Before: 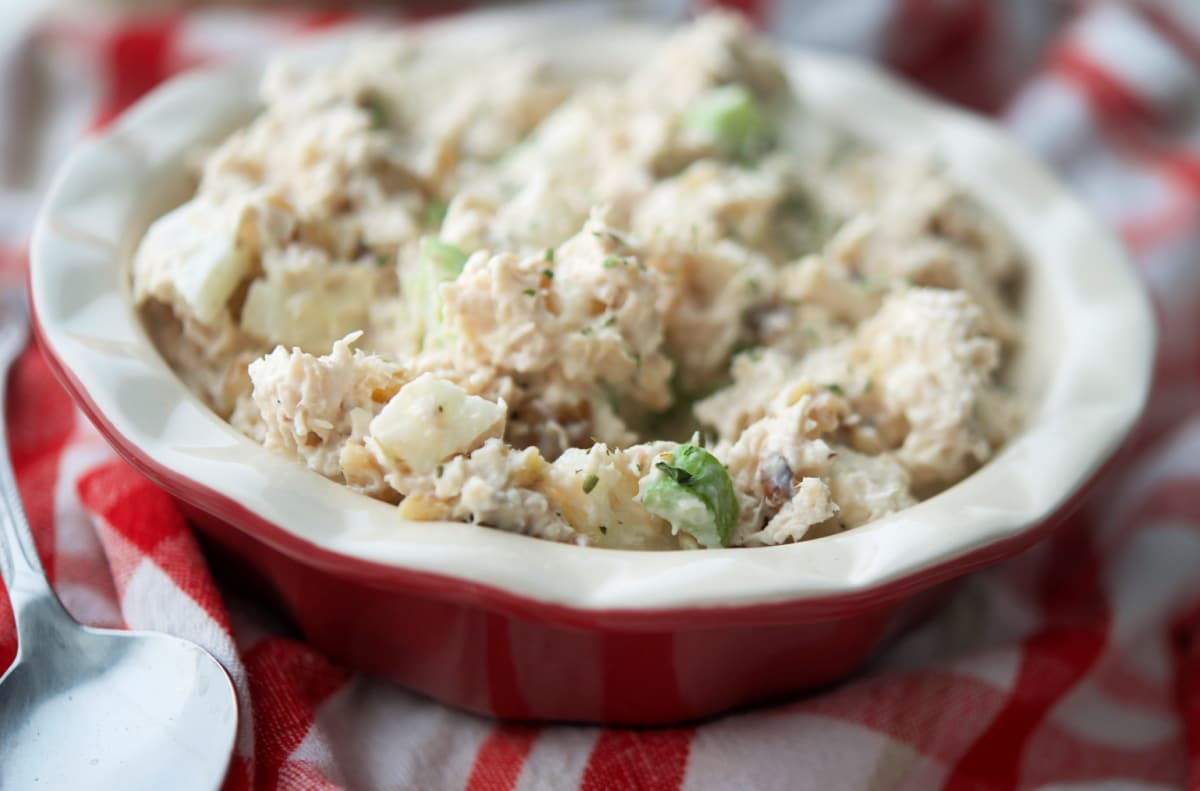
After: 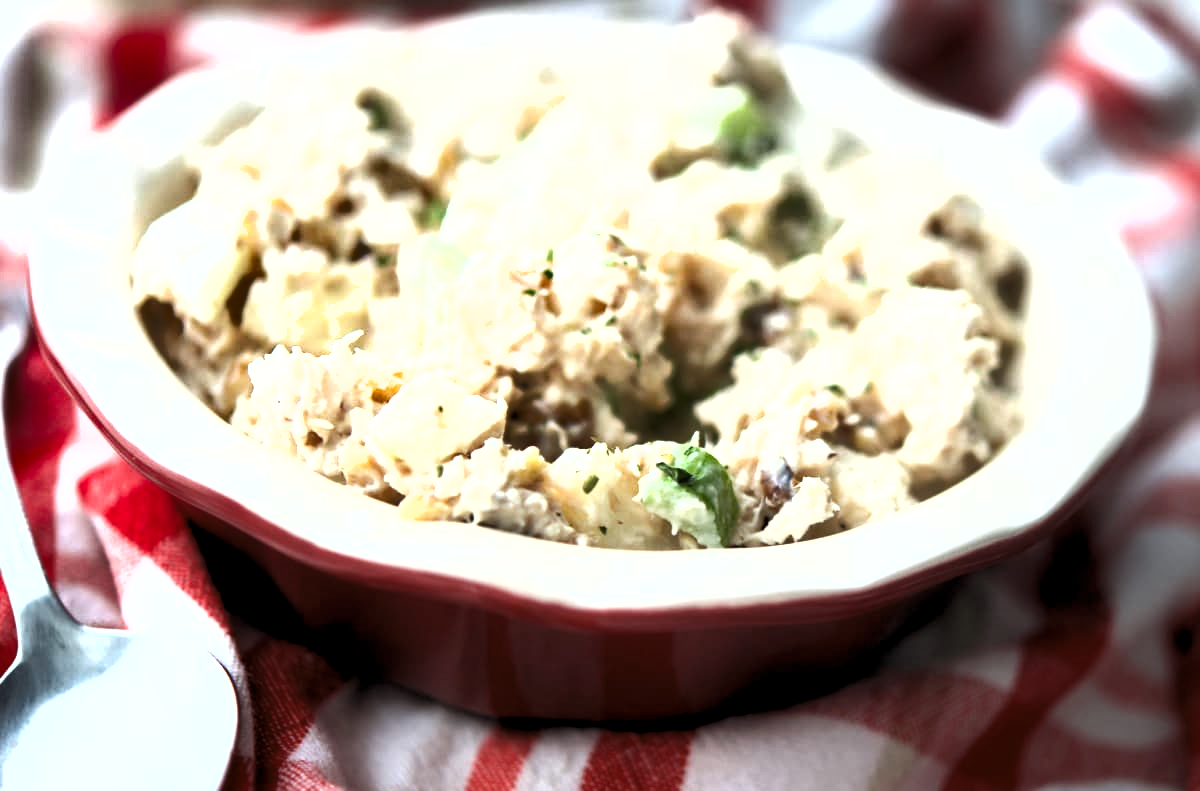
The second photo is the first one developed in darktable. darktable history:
tone equalizer: -8 EV -0.773 EV, -7 EV -0.685 EV, -6 EV -0.63 EV, -5 EV -0.417 EV, -3 EV 0.373 EV, -2 EV 0.6 EV, -1 EV 0.7 EV, +0 EV 0.756 EV, edges refinement/feathering 500, mask exposure compensation -1.57 EV, preserve details guided filter
contrast brightness saturation: saturation -0.056
exposure: exposure 0.236 EV, compensate exposure bias true, compensate highlight preservation false
levels: levels [0.062, 0.494, 0.925]
shadows and highlights: shadows 12.48, white point adjustment 1.16, soften with gaussian
